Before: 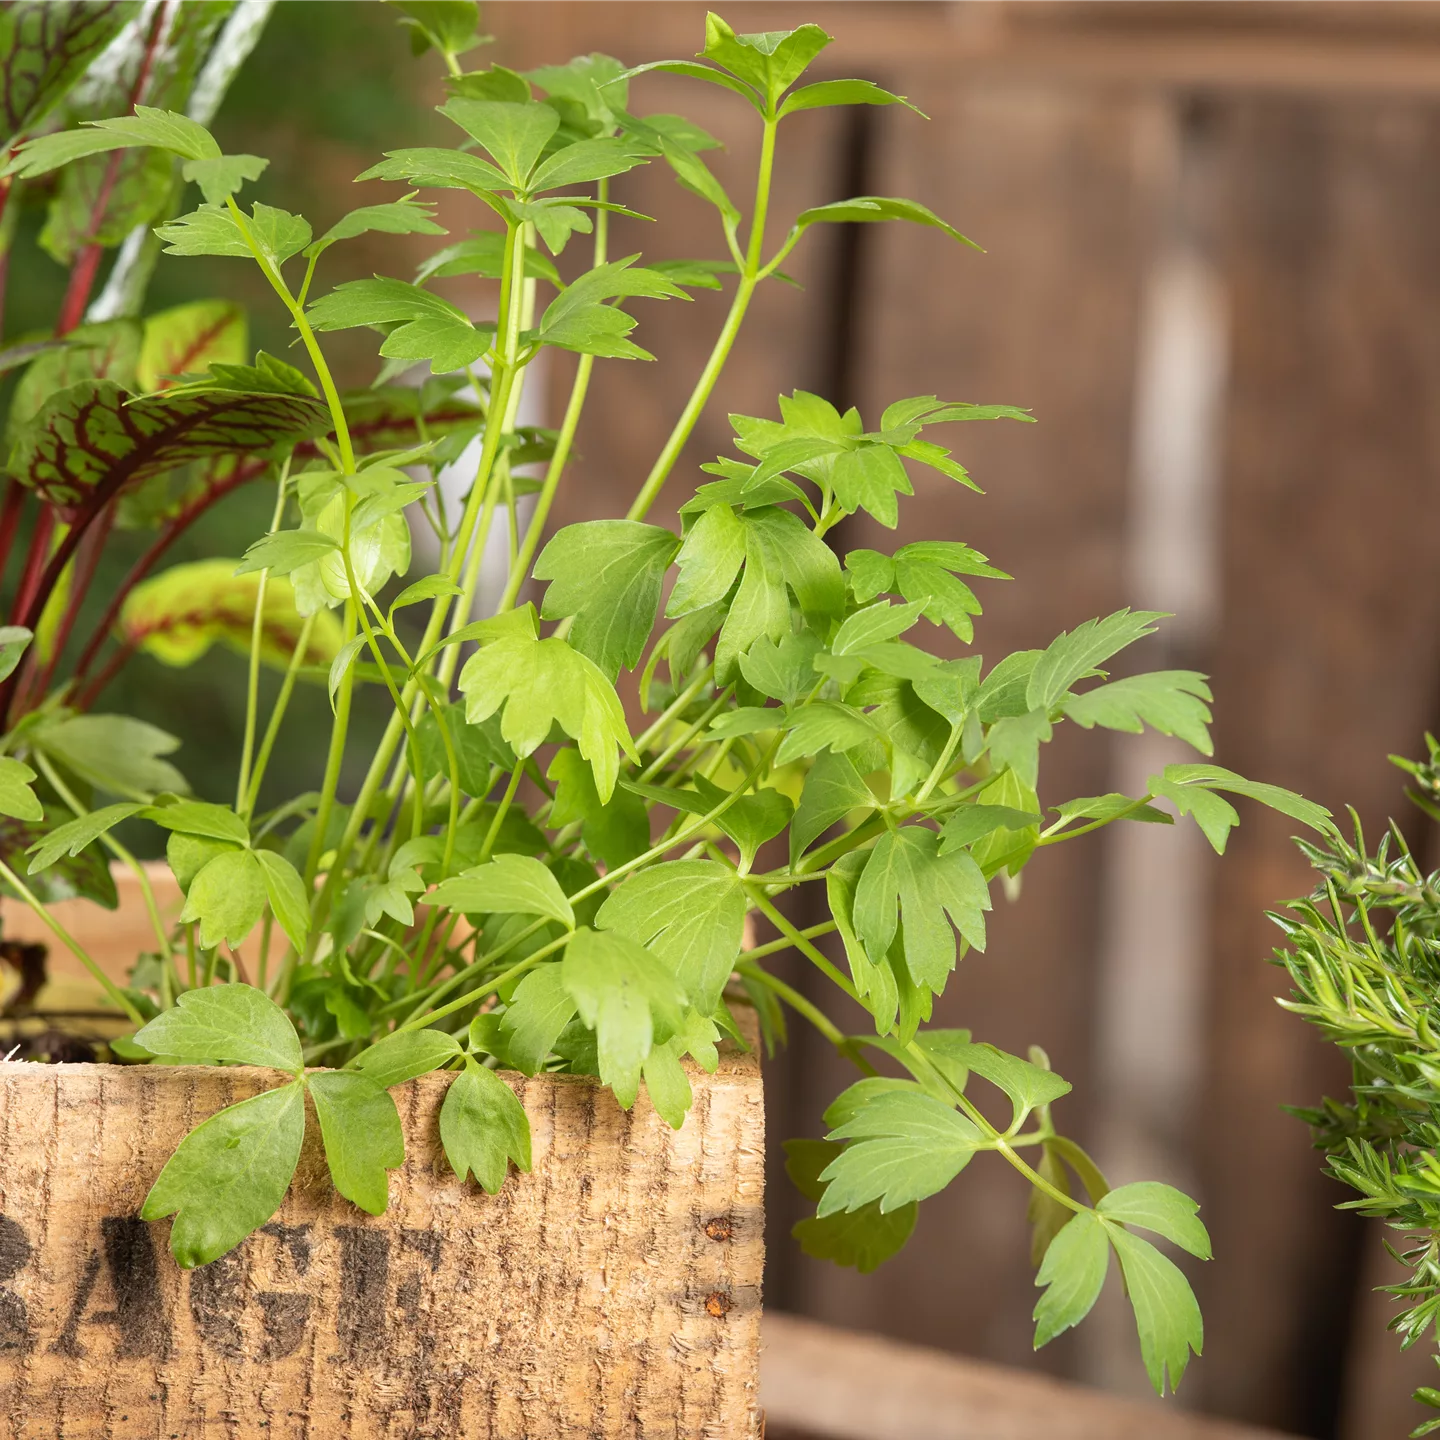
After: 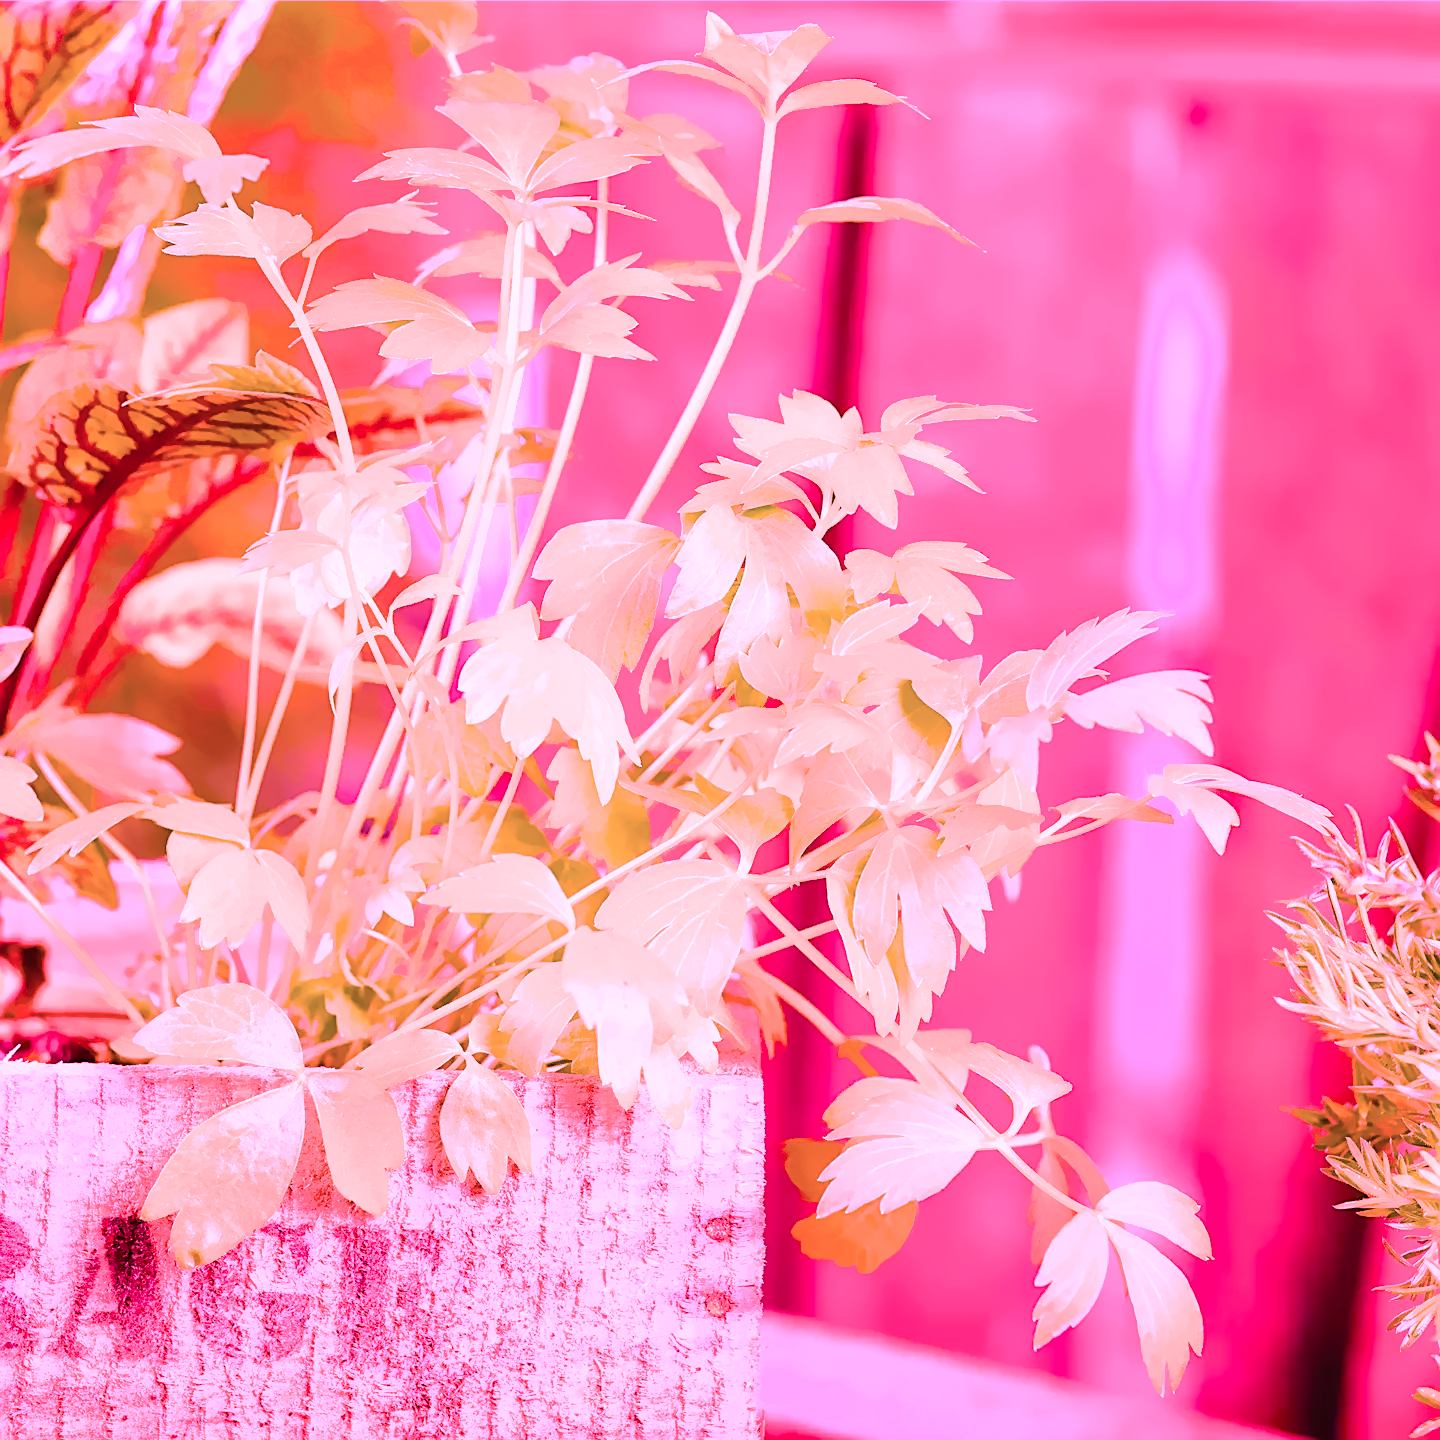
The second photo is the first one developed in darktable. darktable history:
color balance rgb: linear chroma grading › global chroma 9%, perceptual saturation grading › global saturation 36%, perceptual saturation grading › shadows 35%, perceptual brilliance grading › global brilliance 15%, perceptual brilliance grading › shadows -35%, global vibrance 15%
denoise (profiled): patch size 2, strength 1.125, preserve shadows 1.03, bias correction -0.346, scattering 0.272, a [-1, 0, 0], b [0, 0, 0], compensate highlight preservation false
filmic rgb: black relative exposure -7.15 EV, white relative exposure 5.36 EV, hardness 3.02, color science v6 (2022)
highlight reconstruction: iterations 1, diameter of reconstruction 64 px
lens correction: scale 1, crop 1, focal 16, aperture 7.1, distance 2.49, camera "Canon EOS RP", lens "Canon RF 16mm F2.8 STM"
raw denoise: x [[0, 0.25, 0.5, 0.75, 1] ×4]
sharpen: on, module defaults
white balance: red 2, blue 1.673
color correction: highlights a* 15.03, highlights b* -25.07
exposure: black level correction 0, exposure 1.55 EV, compensate exposure bias true, compensate highlight preservation false
